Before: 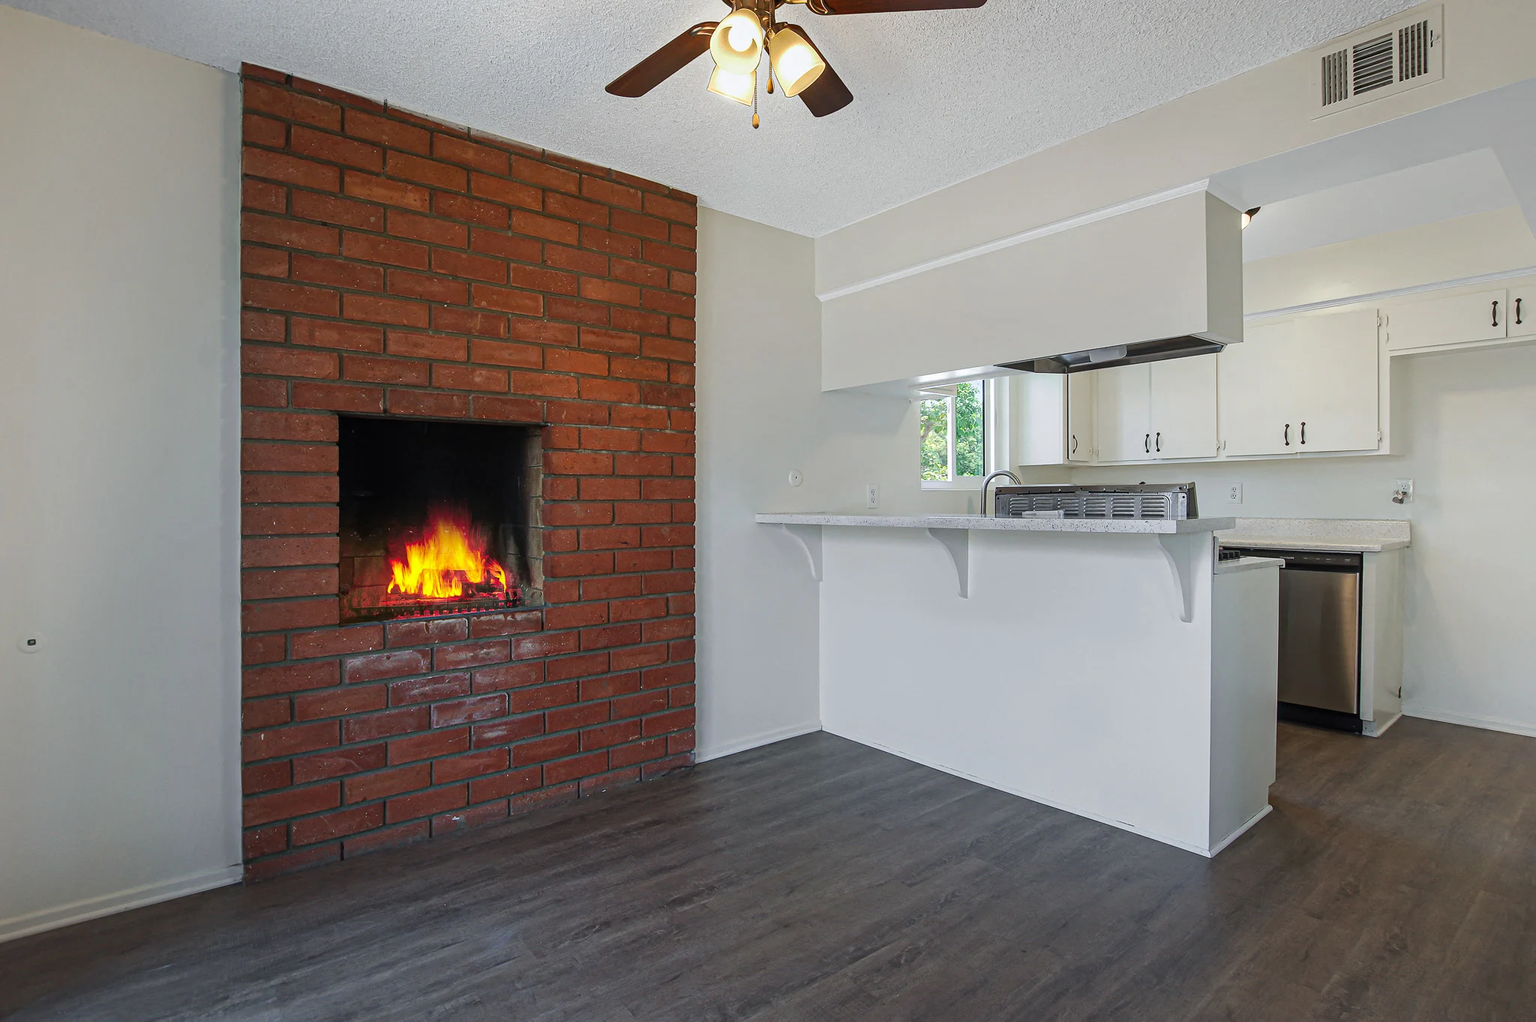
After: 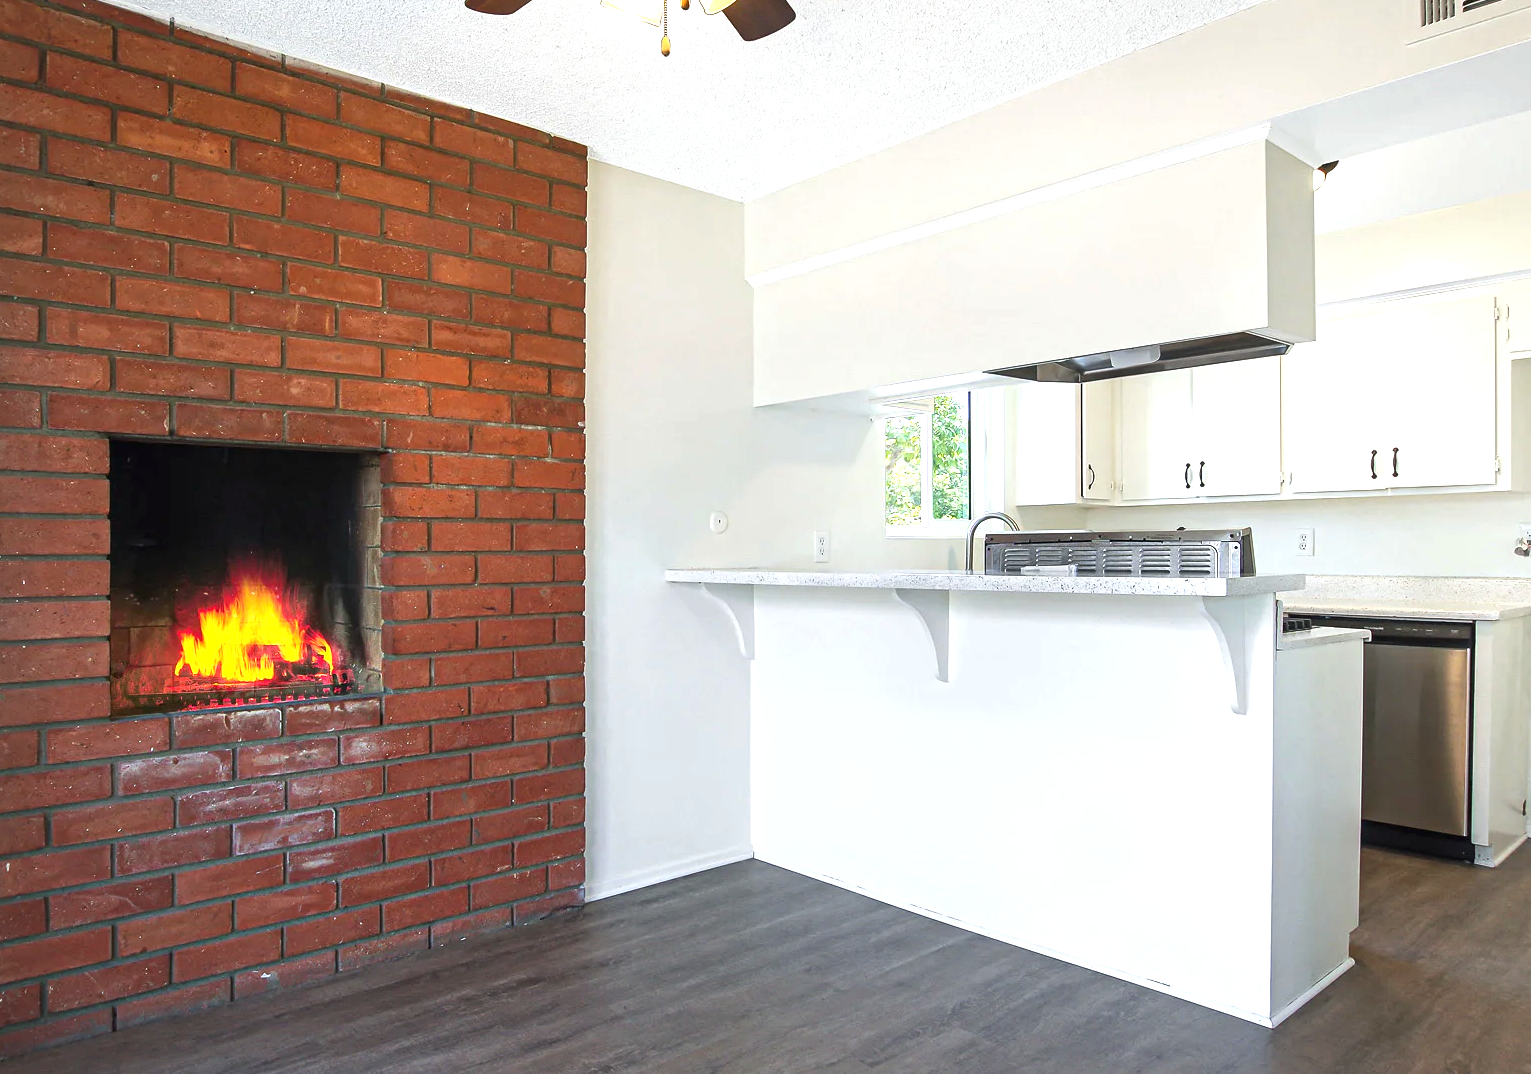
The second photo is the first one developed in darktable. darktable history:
exposure: exposure 1 EV, compensate exposure bias true, compensate highlight preservation false
color zones: curves: ch2 [(0, 0.5) (0.143, 0.5) (0.286, 0.489) (0.415, 0.421) (0.571, 0.5) (0.714, 0.5) (0.857, 0.5) (1, 0.5)]
crop: left 16.705%, top 8.499%, right 8.526%, bottom 12.631%
